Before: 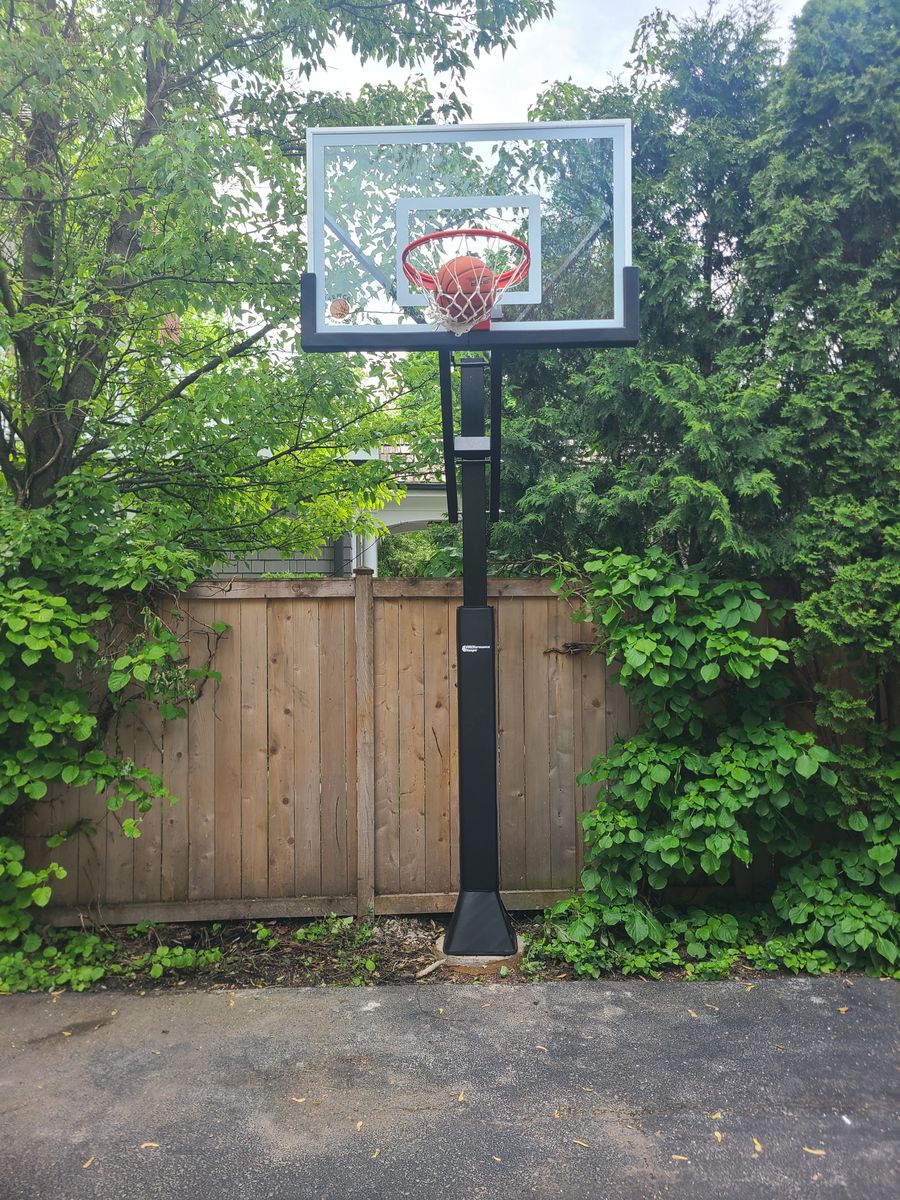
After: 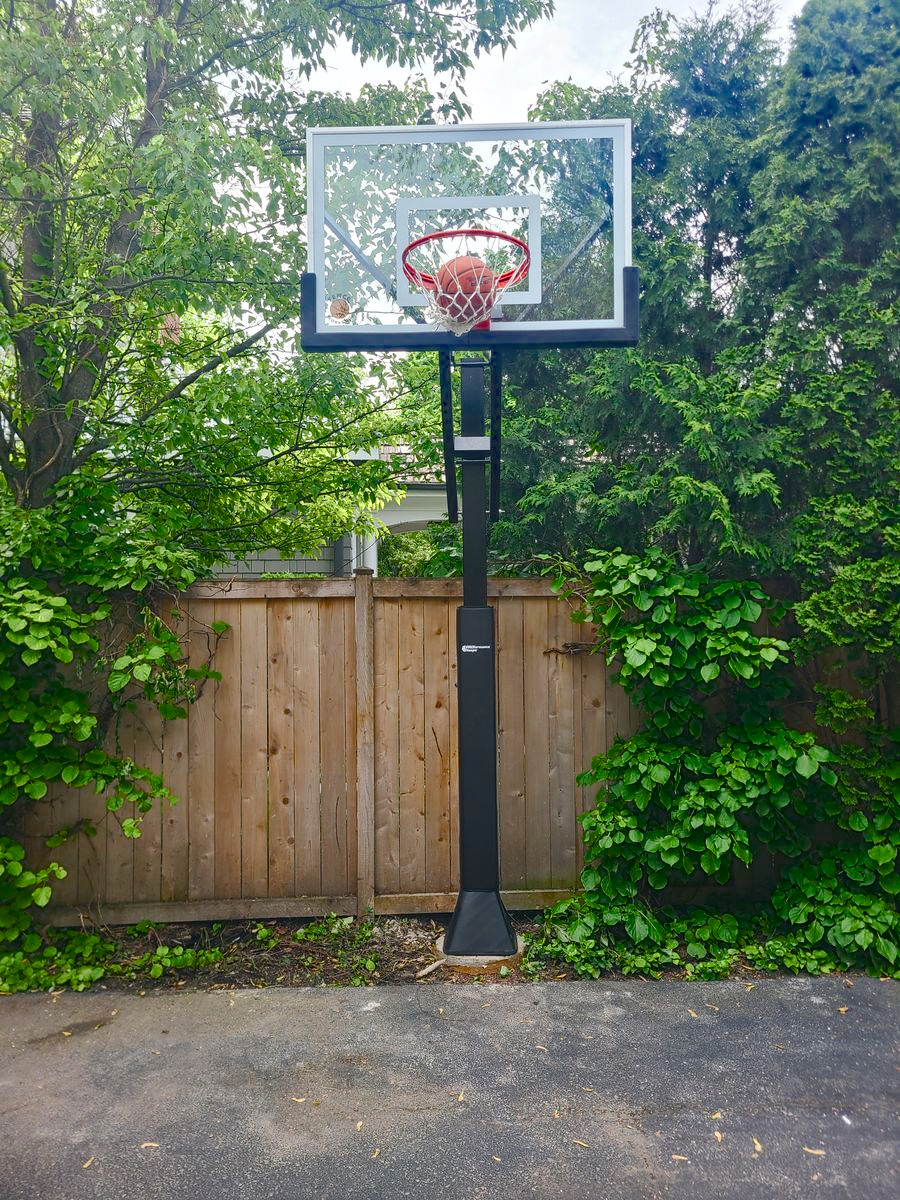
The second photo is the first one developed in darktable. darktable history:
color balance rgb: perceptual saturation grading › global saturation 0.236%, perceptual saturation grading › highlights -29.231%, perceptual saturation grading › mid-tones 28.928%, perceptual saturation grading › shadows 59.765%, saturation formula JzAzBz (2021)
